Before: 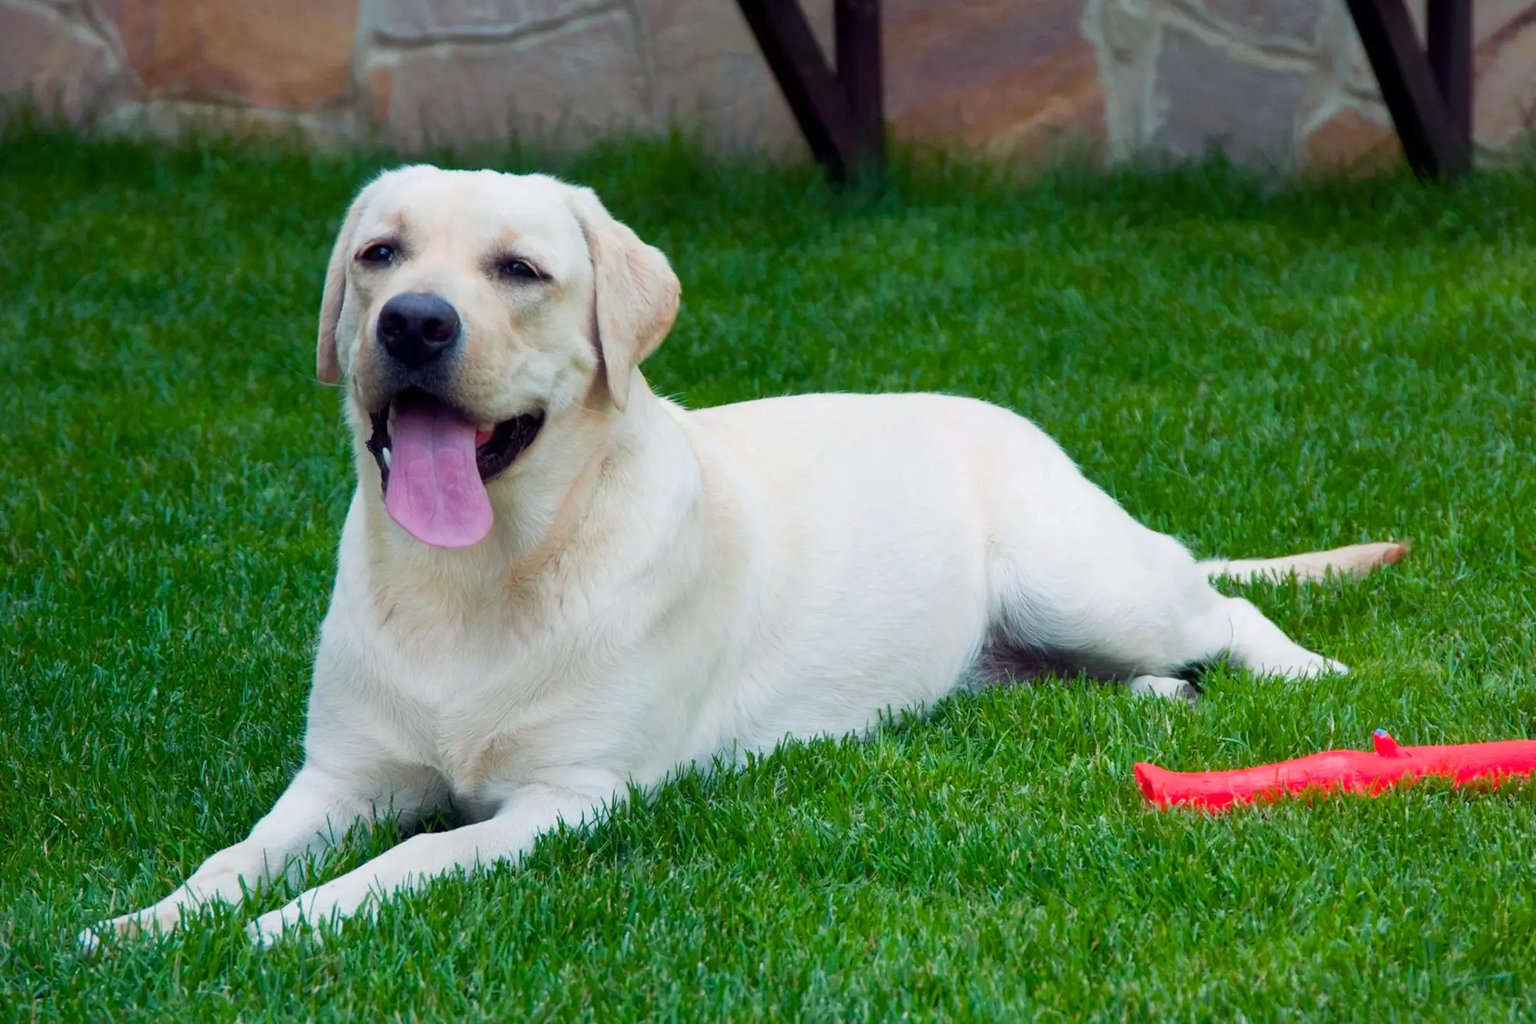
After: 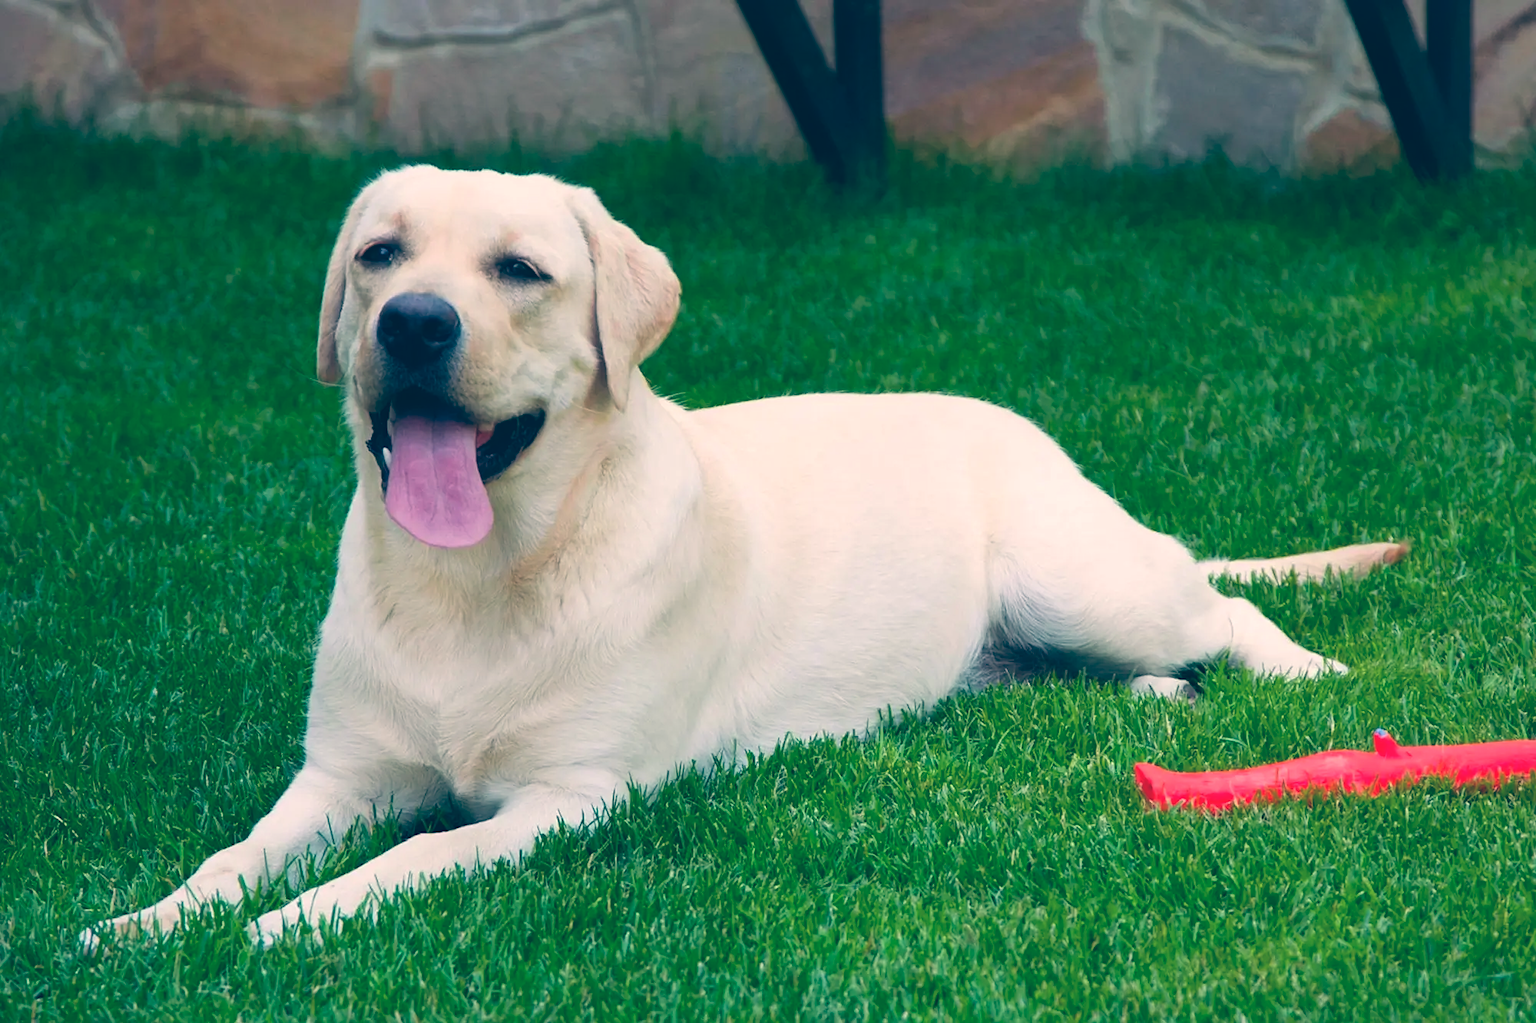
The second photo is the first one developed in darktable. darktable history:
sharpen: amount 0.2
shadows and highlights: shadows 62.66, white point adjustment 0.37, highlights -34.44, compress 83.82%
color balance: lift [1.006, 0.985, 1.002, 1.015], gamma [1, 0.953, 1.008, 1.047], gain [1.076, 1.13, 1.004, 0.87]
